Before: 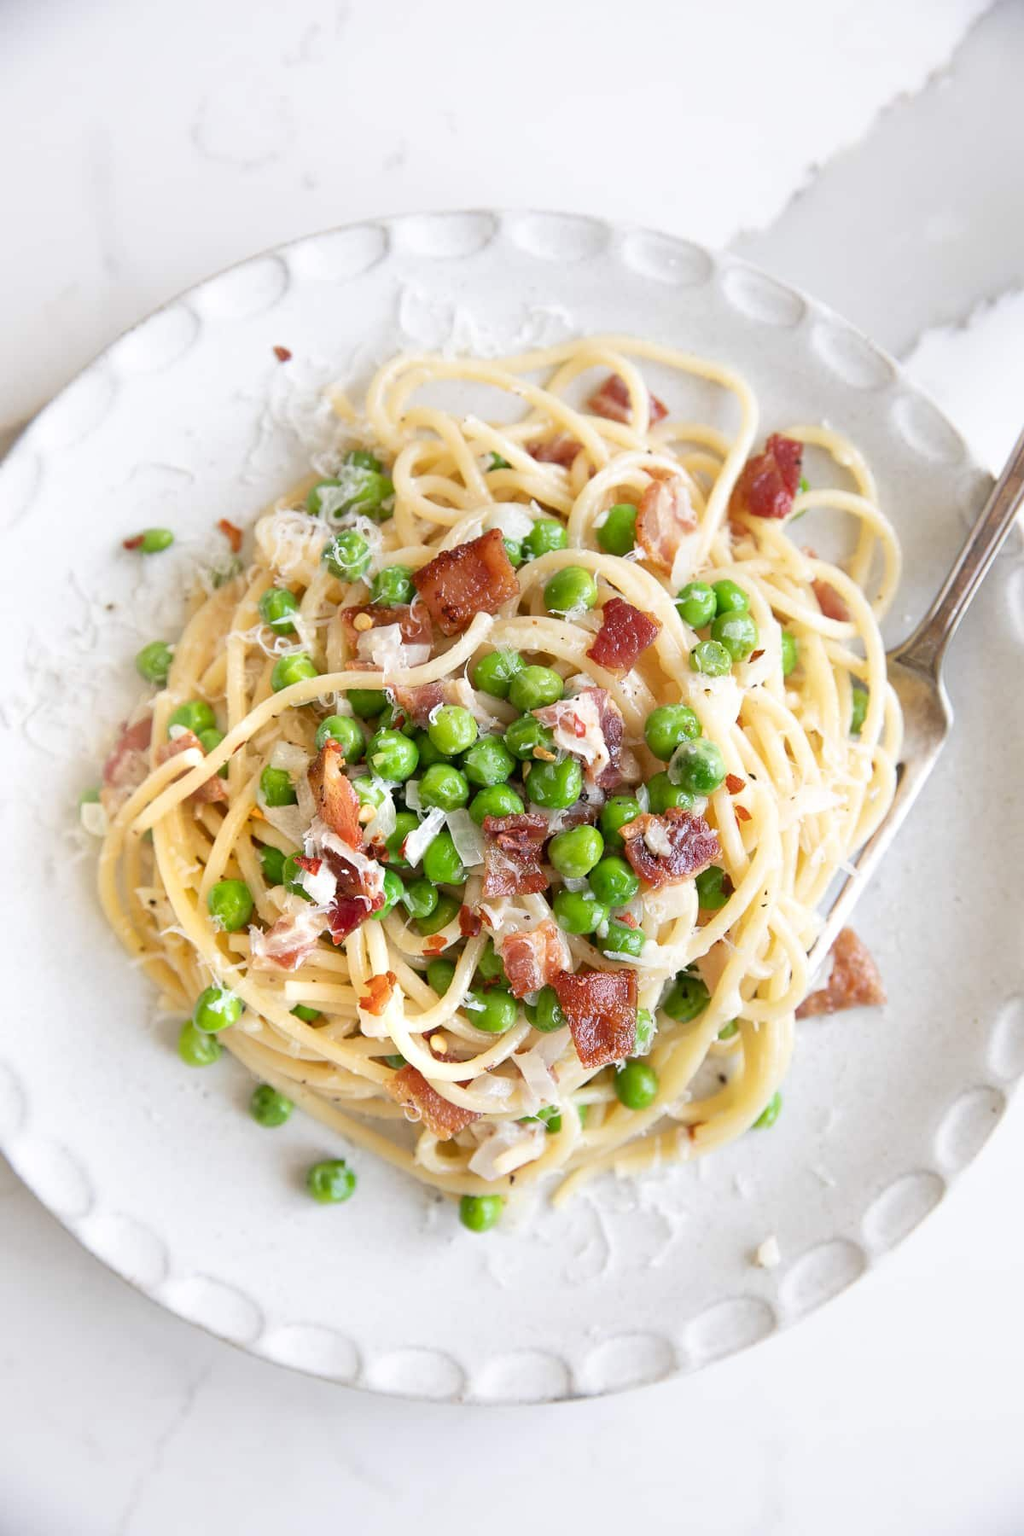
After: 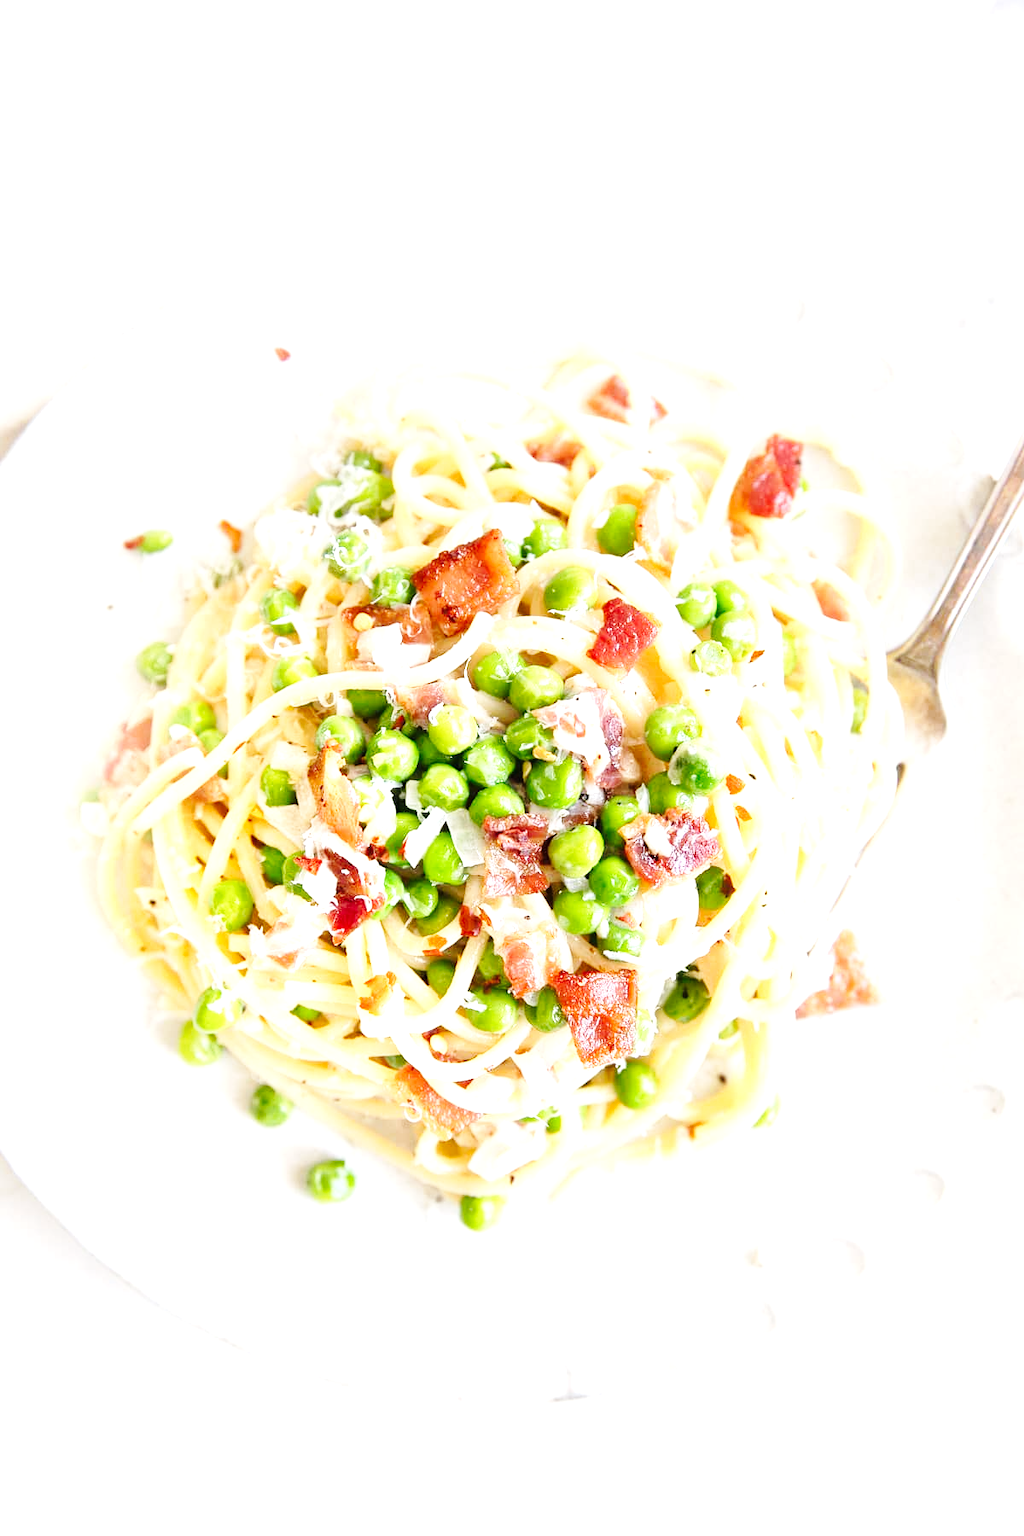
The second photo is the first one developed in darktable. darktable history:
base curve: curves: ch0 [(0, 0) (0.032, 0.025) (0.121, 0.166) (0.206, 0.329) (0.605, 0.79) (1, 1)], preserve colors none
local contrast: mode bilateral grid, contrast 16, coarseness 35, detail 105%, midtone range 0.2
exposure: black level correction 0, exposure 1 EV, compensate highlight preservation false
